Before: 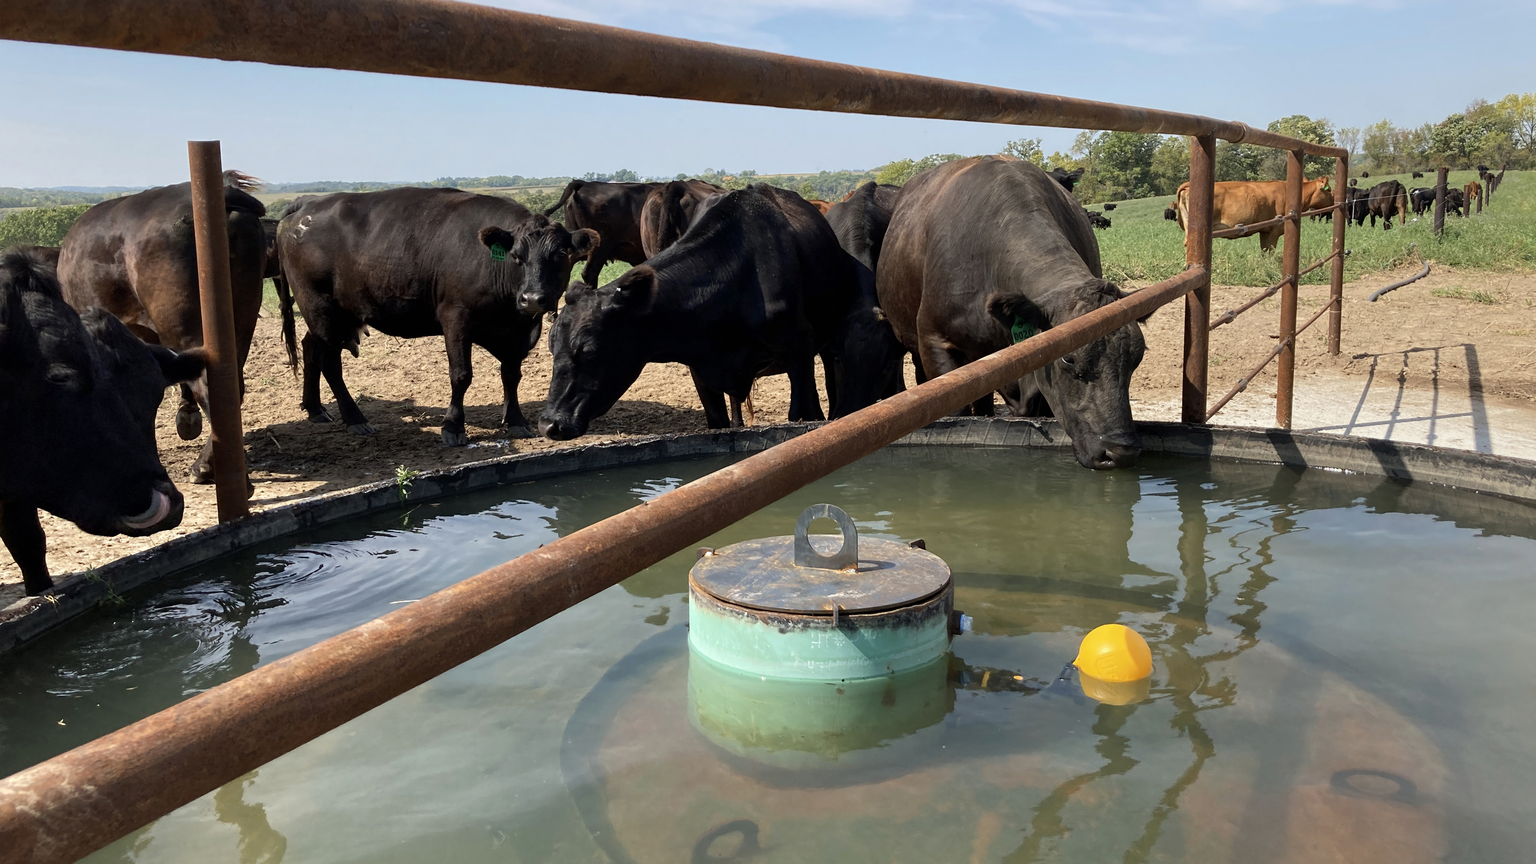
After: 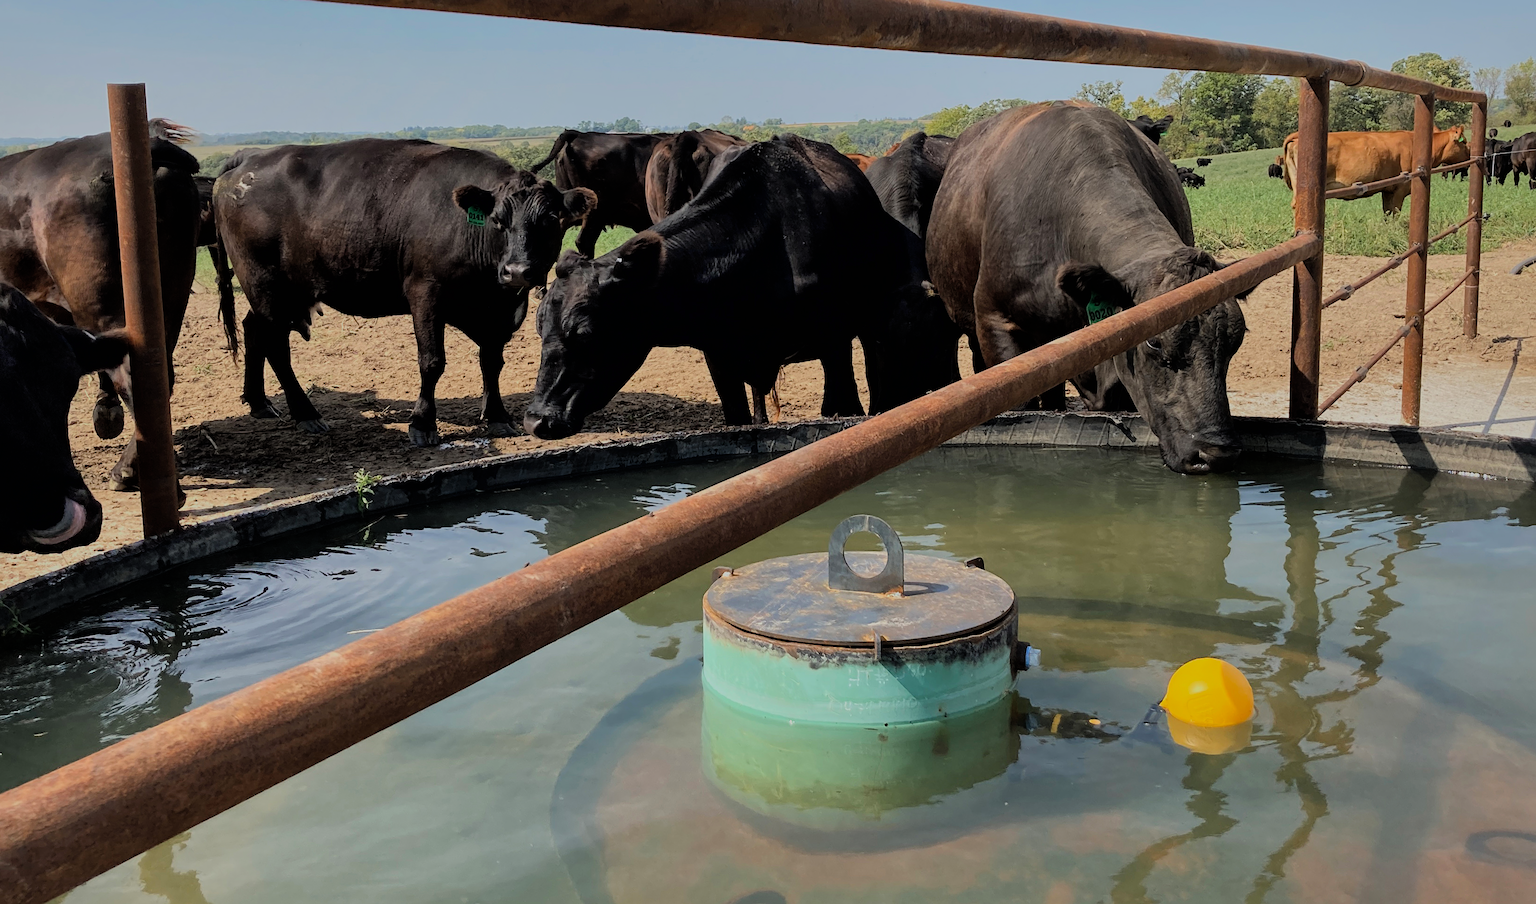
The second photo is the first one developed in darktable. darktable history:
filmic rgb: black relative exposure -7.38 EV, white relative exposure 5.07 EV, hardness 3.2, color science v6 (2022)
shadows and highlights: shadows 29.83
crop: left 6.384%, top 8.226%, right 9.53%, bottom 3.715%
sharpen: amount 0.202
